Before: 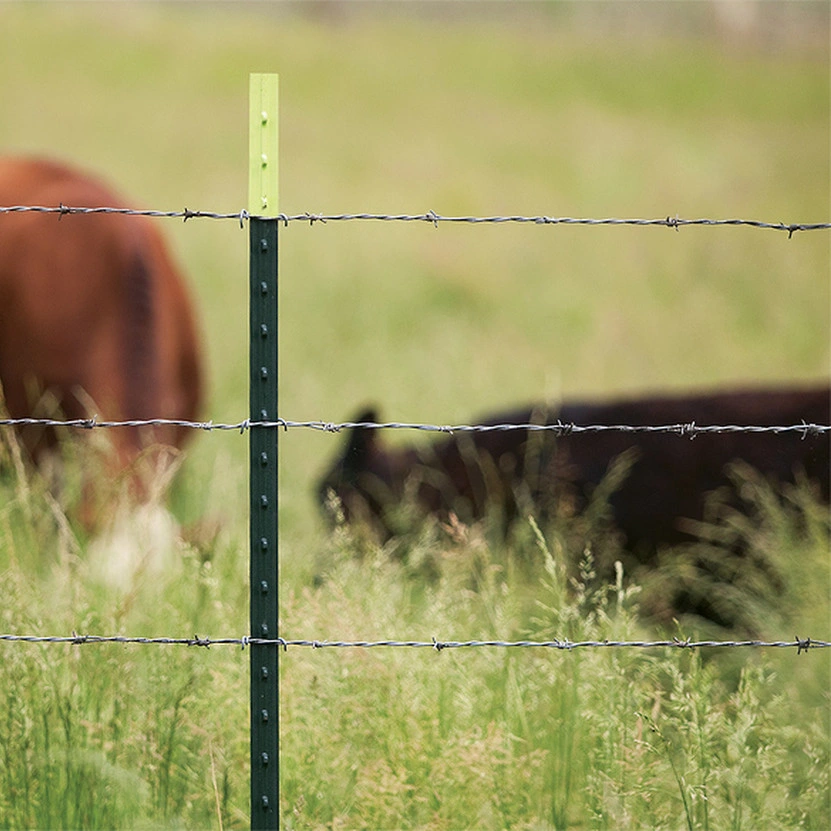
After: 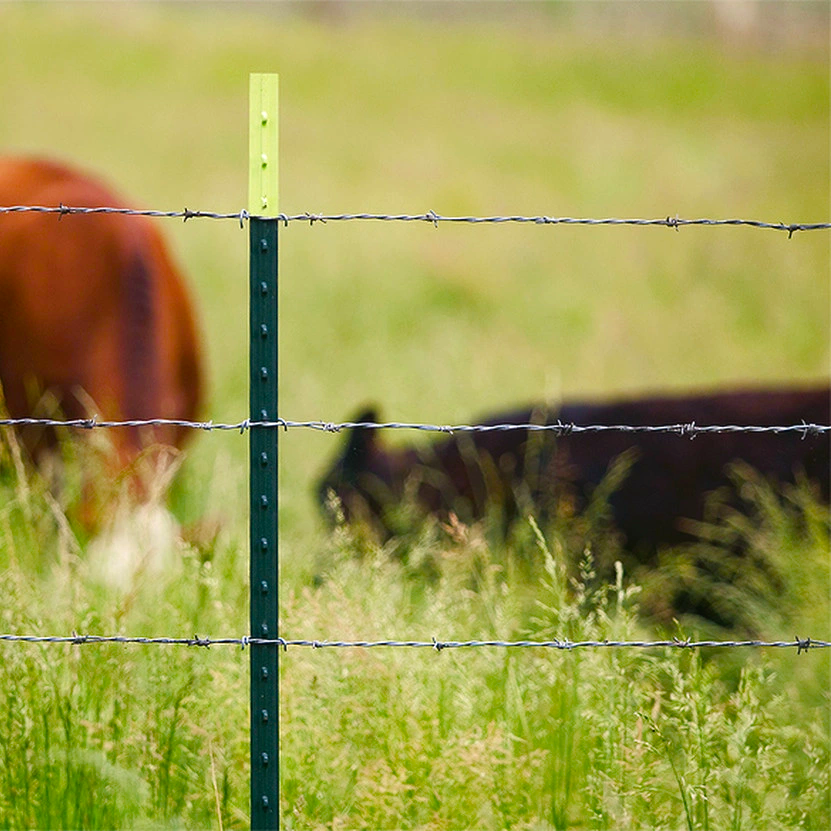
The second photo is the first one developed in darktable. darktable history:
color balance rgb: power › chroma 0.984%, power › hue 256.44°, global offset › luminance 0.267%, linear chroma grading › global chroma 8.897%, perceptual saturation grading › global saturation 27.259%, perceptual saturation grading › highlights -27.641%, perceptual saturation grading › mid-tones 15.556%, perceptual saturation grading › shadows 33.768%, global vibrance 26.17%, contrast 6.106%
